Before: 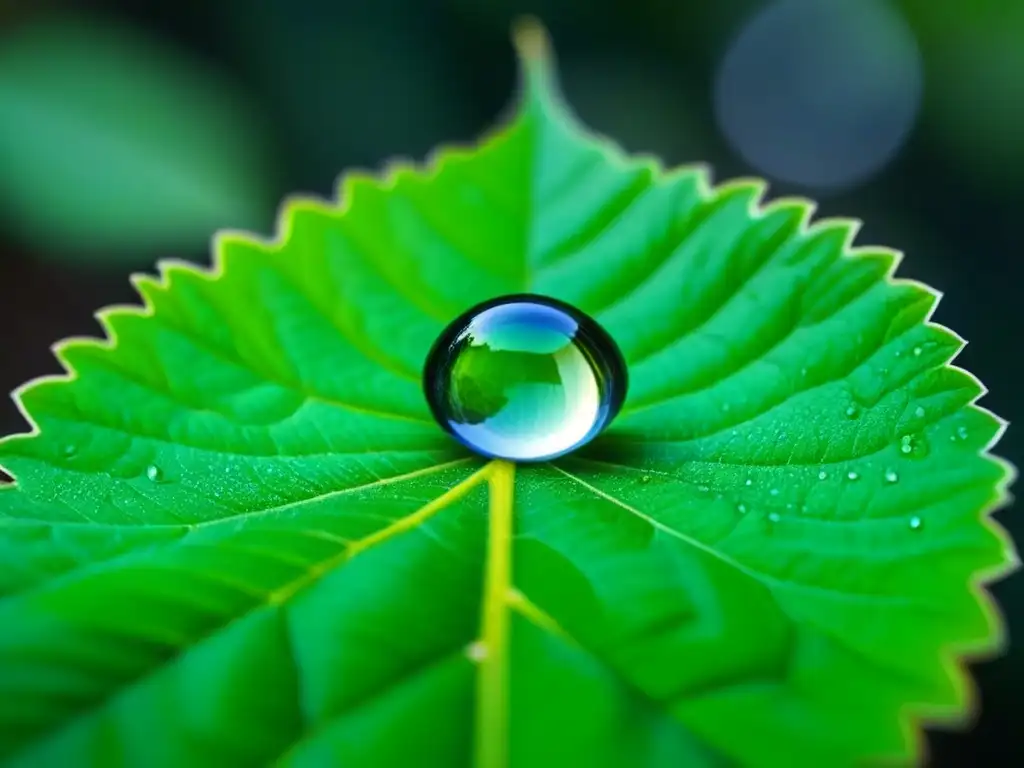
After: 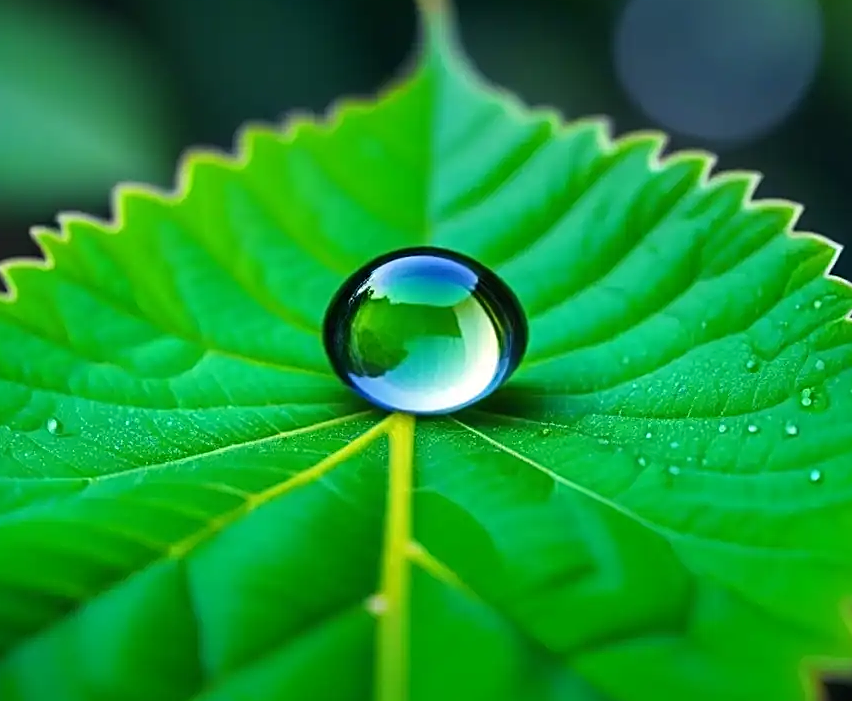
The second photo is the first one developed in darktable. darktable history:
crop: left 9.781%, top 6.226%, right 6.962%, bottom 2.39%
sharpen: on, module defaults
